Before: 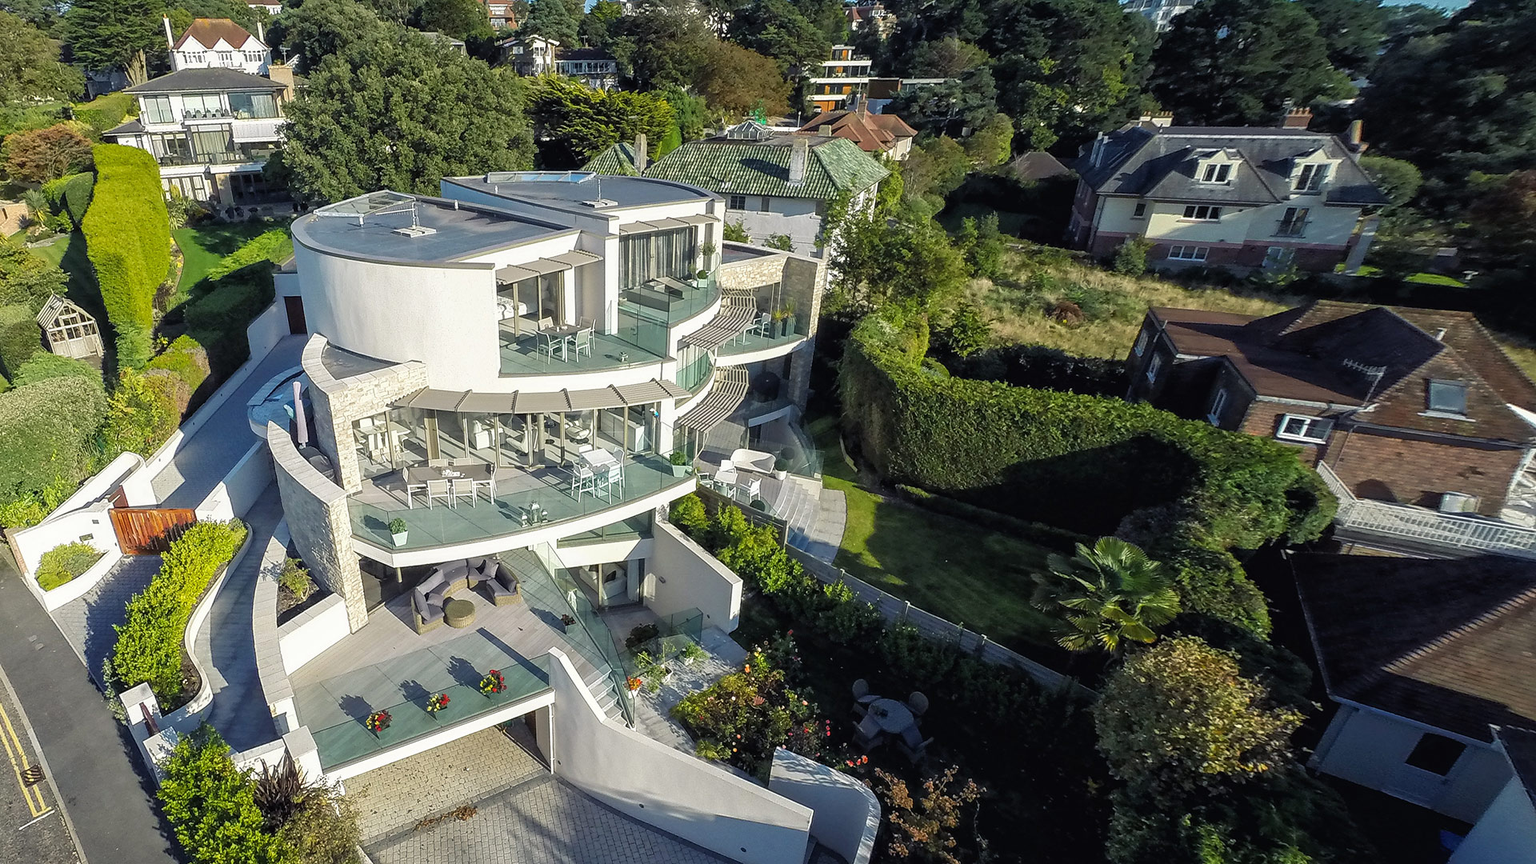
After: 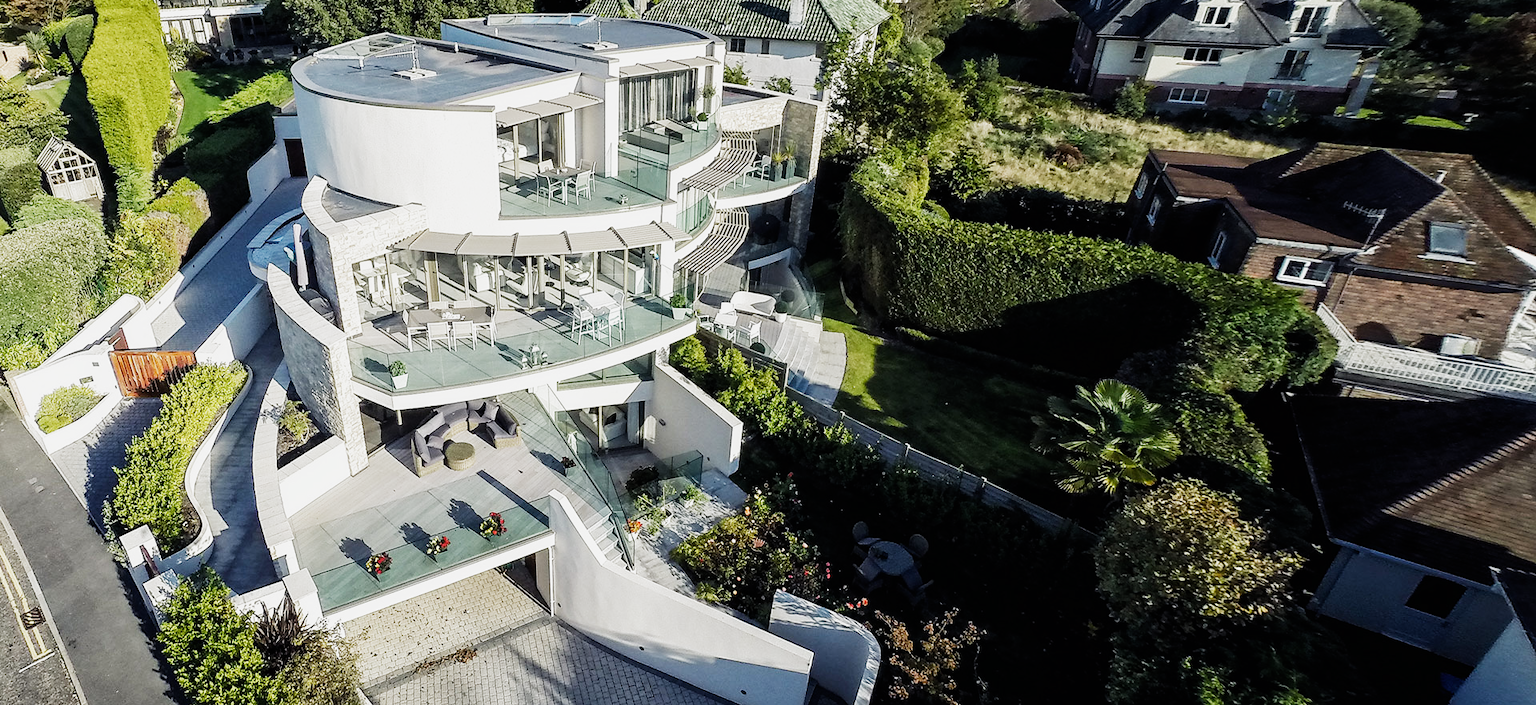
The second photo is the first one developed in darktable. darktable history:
crop and rotate: top 18.323%
tone equalizer: -8 EV -1.11 EV, -7 EV -0.991 EV, -6 EV -0.882 EV, -5 EV -0.587 EV, -3 EV 0.568 EV, -2 EV 0.856 EV, -1 EV 0.992 EV, +0 EV 1.08 EV, edges refinement/feathering 500, mask exposure compensation -1.57 EV, preserve details no
filmic rgb: black relative exposure -16 EV, white relative exposure 4.95 EV, hardness 6.23, preserve chrominance no, color science v5 (2021)
exposure: exposure 0.129 EV, compensate highlight preservation false
